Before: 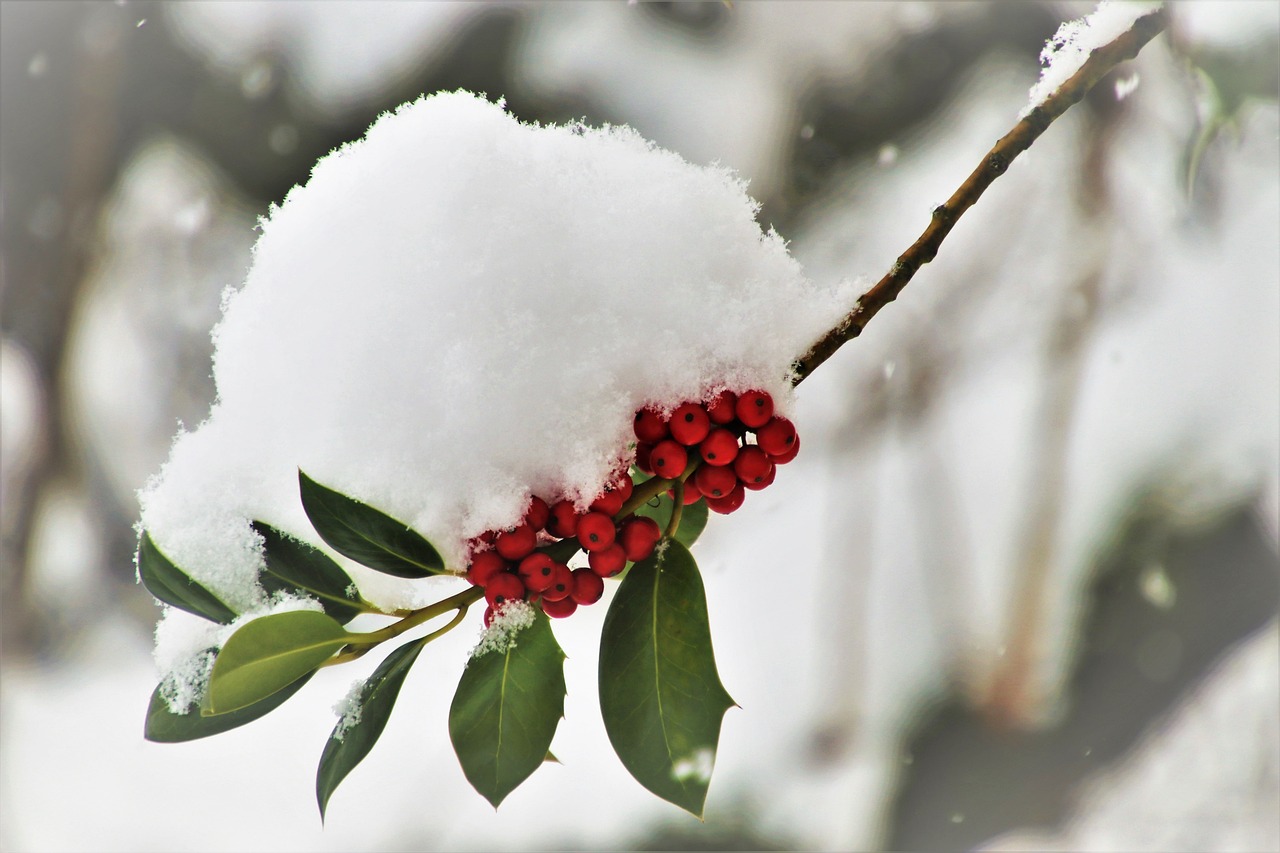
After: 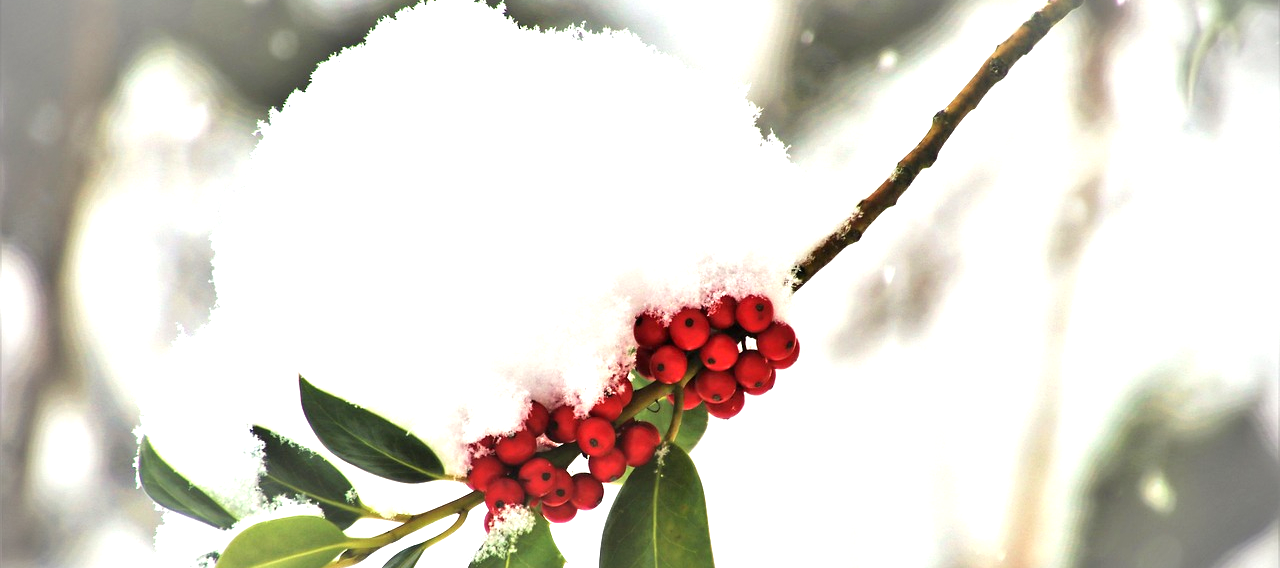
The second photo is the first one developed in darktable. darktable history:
vignetting: fall-off start 88.03%, fall-off radius 24.9%
exposure: black level correction 0, exposure 1.1 EV, compensate highlight preservation false
crop: top 11.166%, bottom 22.168%
